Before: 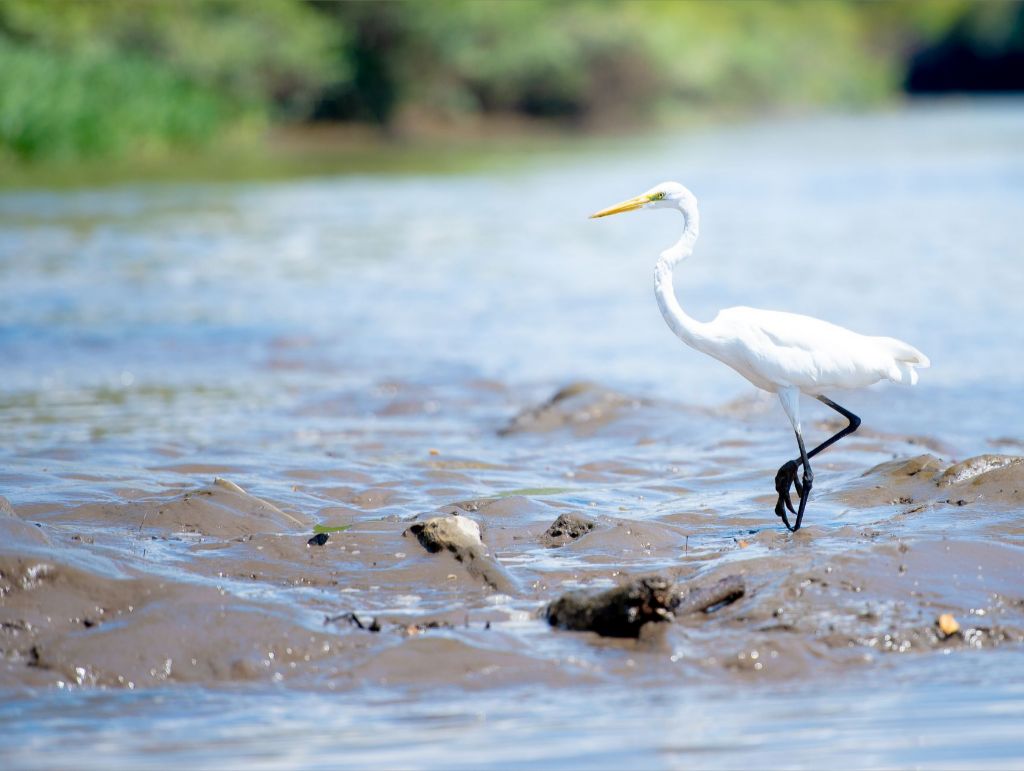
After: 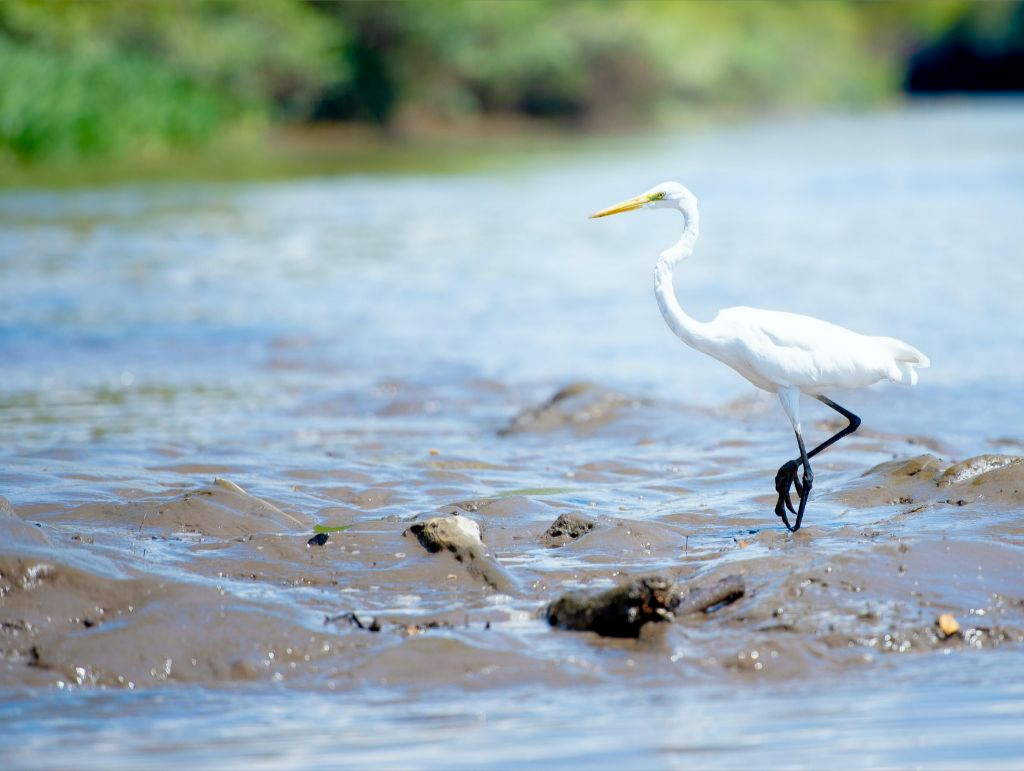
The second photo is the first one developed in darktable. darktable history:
white balance: red 0.978, blue 0.999
color balance rgb: perceptual saturation grading › global saturation 20%, perceptual saturation grading › highlights -25%, perceptual saturation grading › shadows 25%
